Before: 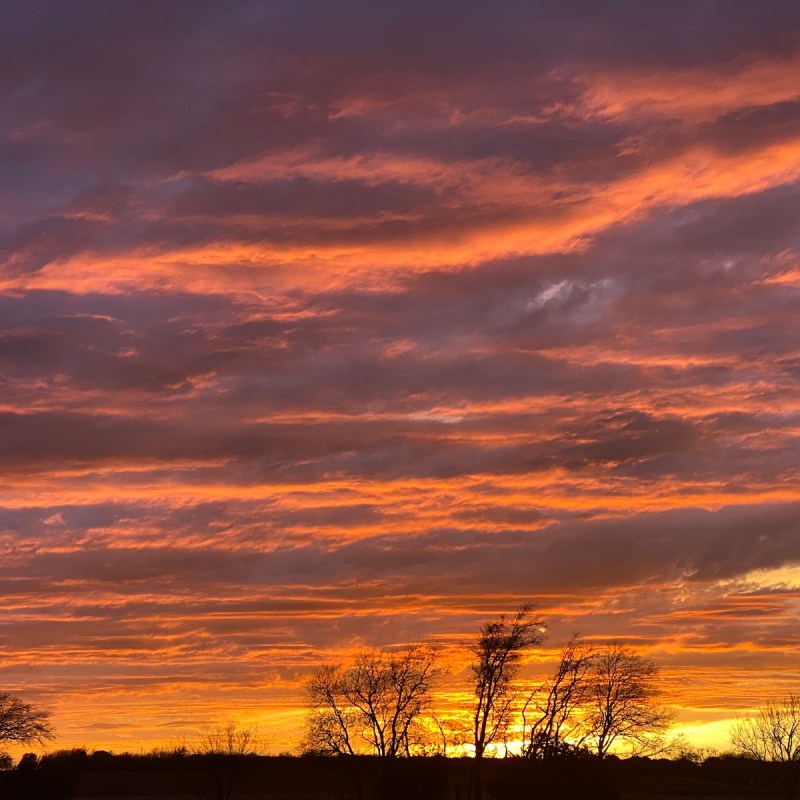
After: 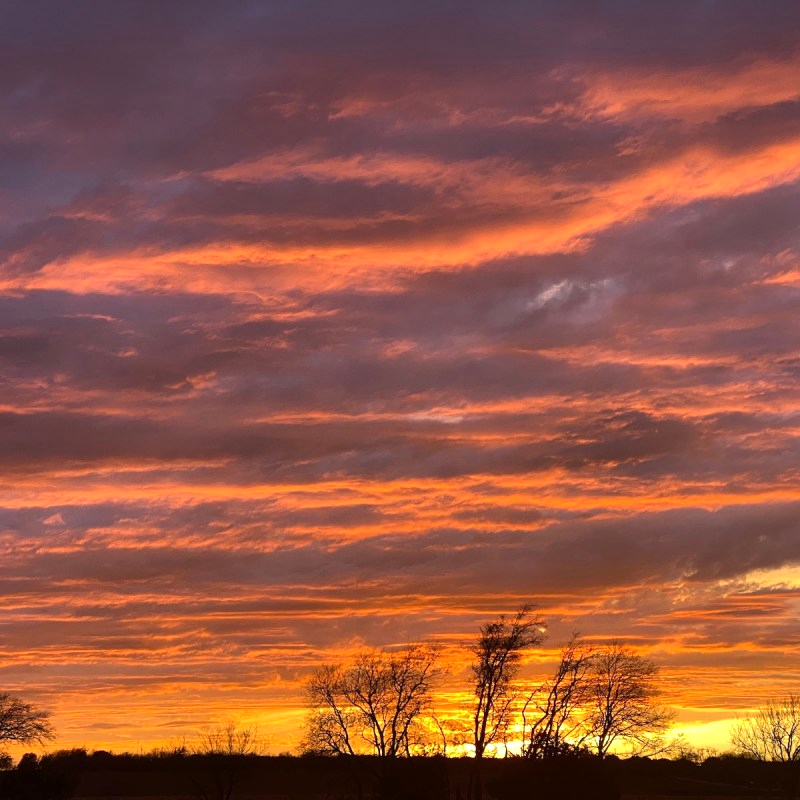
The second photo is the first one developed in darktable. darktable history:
exposure: exposure 0.176 EV, compensate exposure bias true, compensate highlight preservation false
